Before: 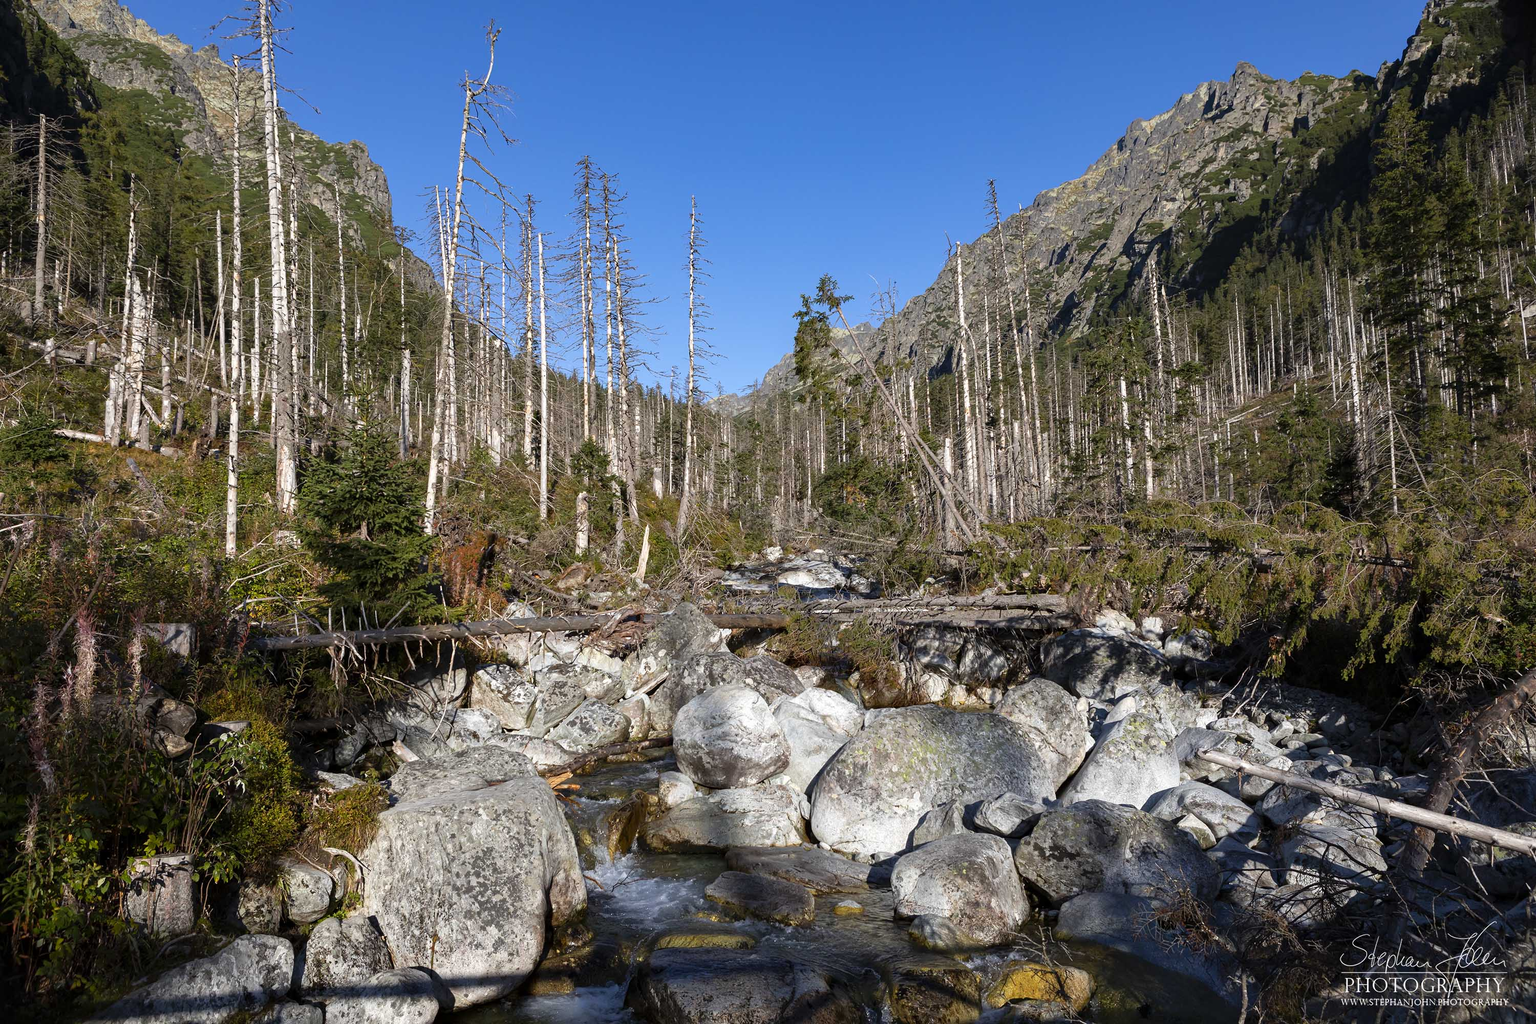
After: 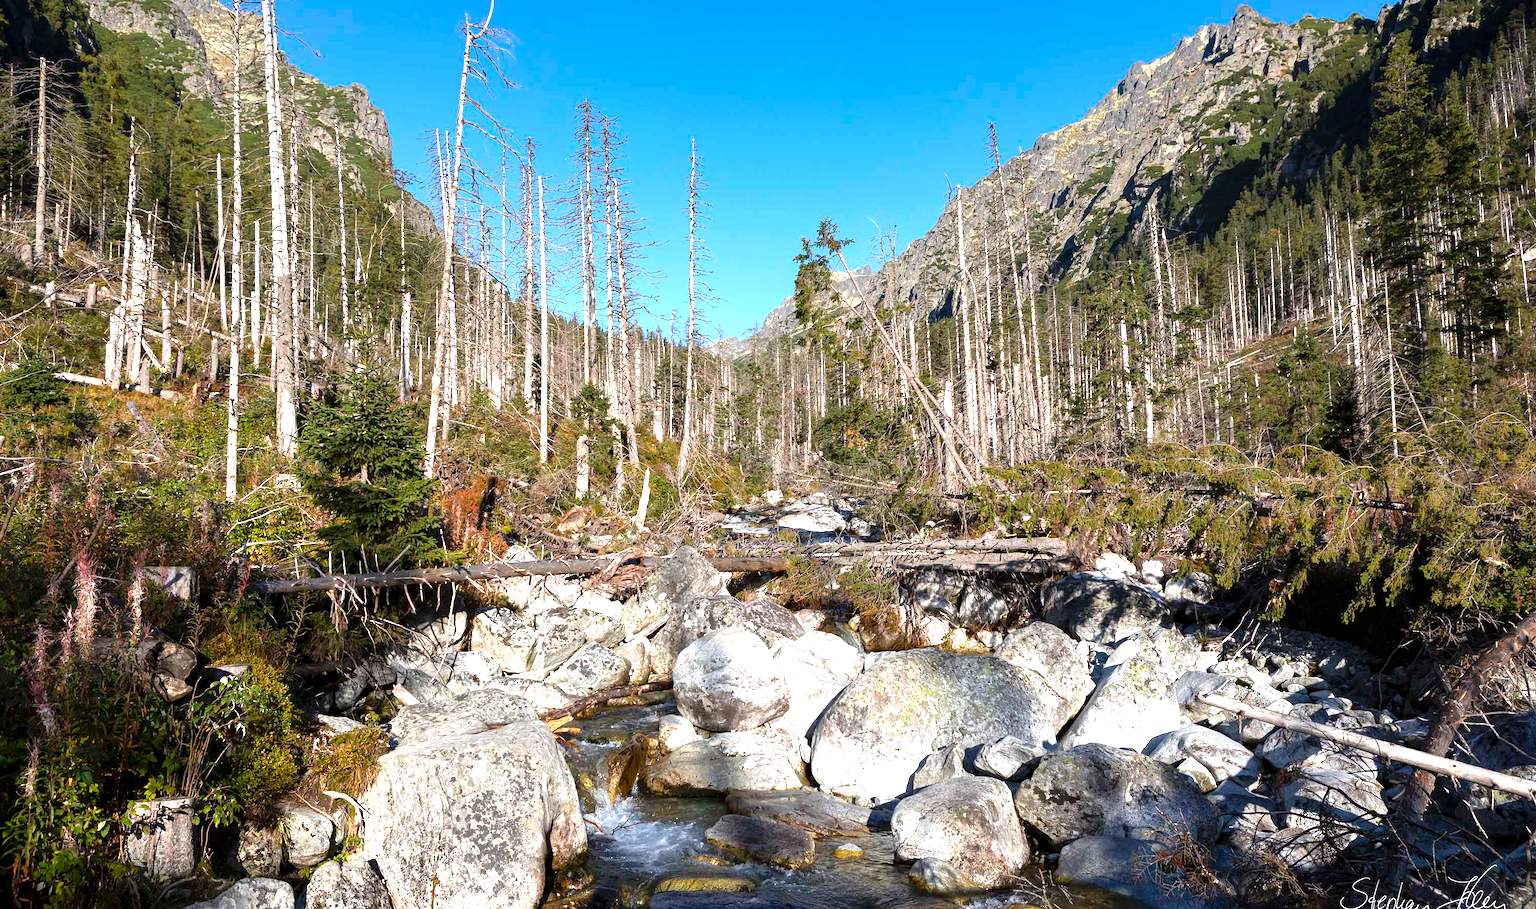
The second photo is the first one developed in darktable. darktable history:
exposure: exposure 1 EV, compensate highlight preservation false
crop and rotate: top 5.58%, bottom 5.609%
tone equalizer: on, module defaults
